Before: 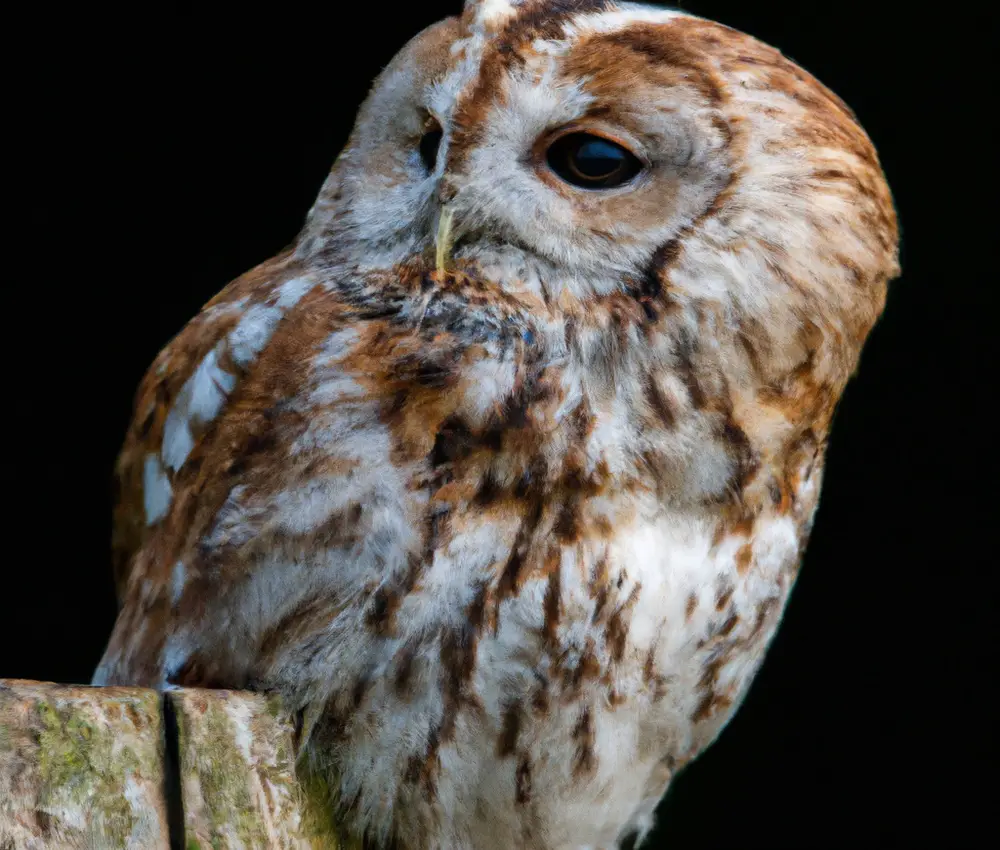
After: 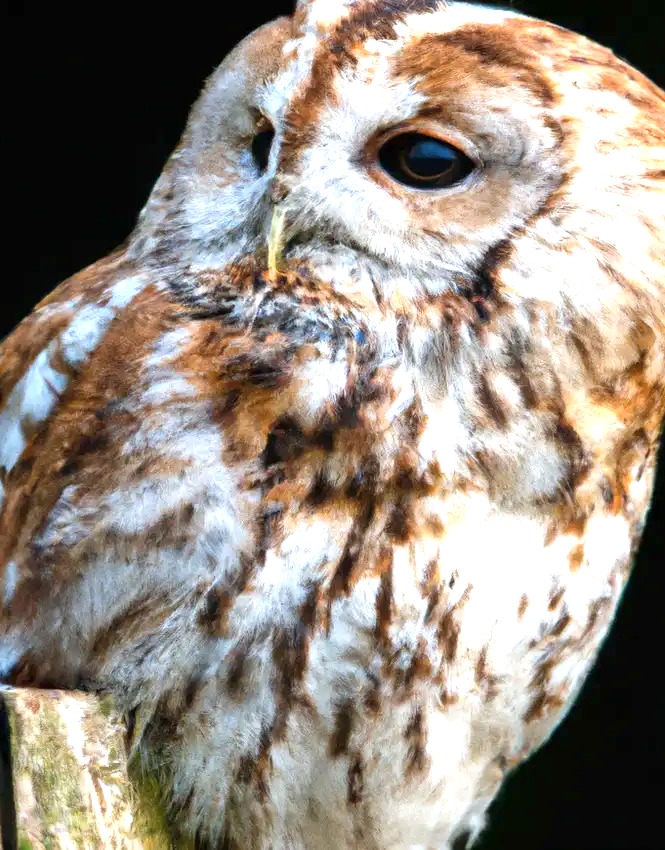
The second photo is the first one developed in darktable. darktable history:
crop: left 16.899%, right 16.556%
exposure: exposure 1.223 EV, compensate highlight preservation false
